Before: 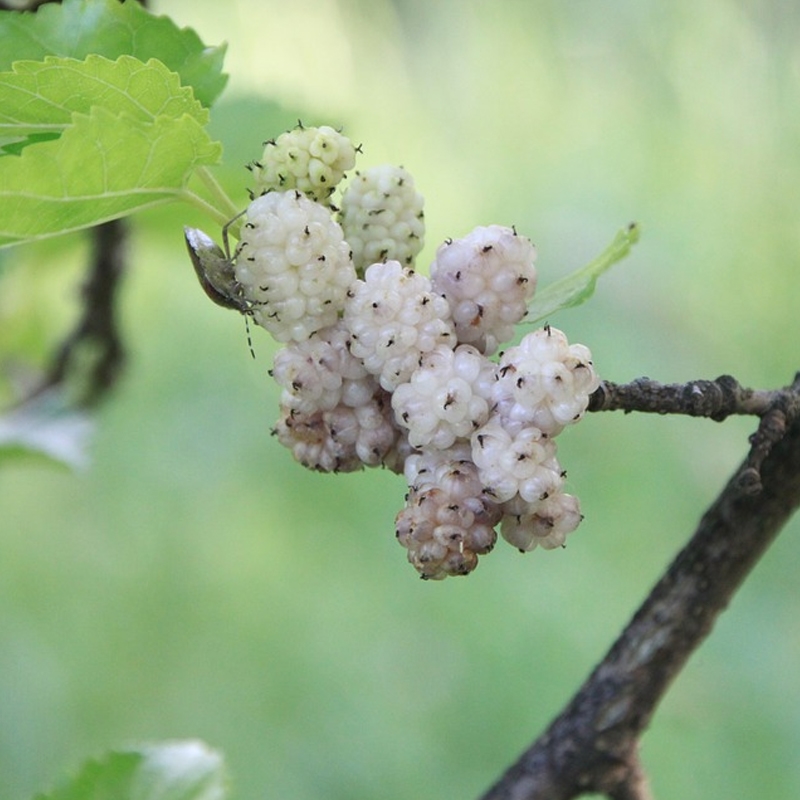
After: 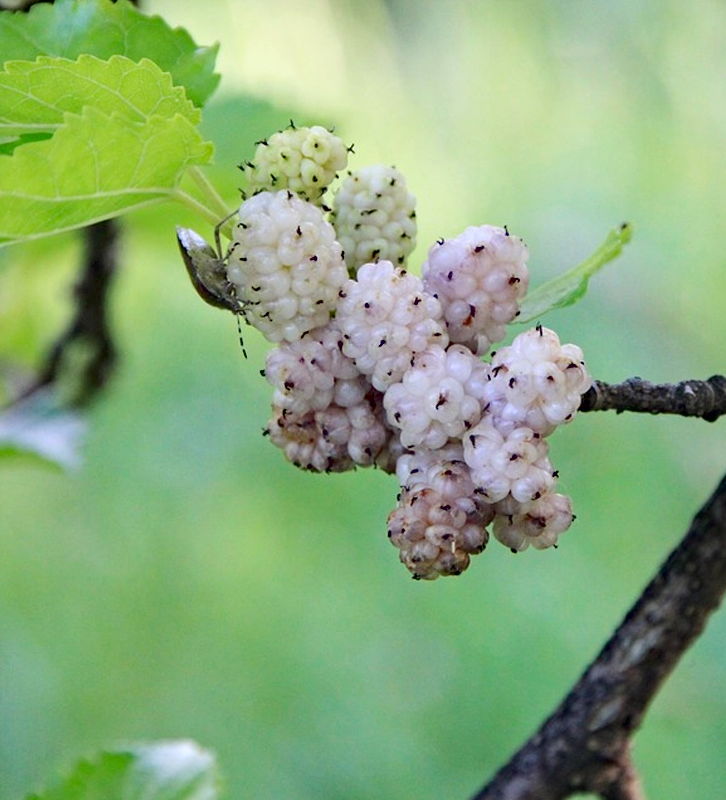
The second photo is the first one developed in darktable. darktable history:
haze removal: strength 0.415, compatibility mode true, adaptive false
tone curve: curves: ch0 [(0, 0.003) (0.117, 0.101) (0.257, 0.246) (0.408, 0.432) (0.611, 0.653) (0.824, 0.846) (1, 1)]; ch1 [(0, 0) (0.227, 0.197) (0.405, 0.421) (0.501, 0.501) (0.522, 0.53) (0.563, 0.572) (0.589, 0.611) (0.699, 0.709) (0.976, 0.992)]; ch2 [(0, 0) (0.208, 0.176) (0.377, 0.38) (0.5, 0.5) (0.537, 0.534) (0.571, 0.576) (0.681, 0.746) (1, 1)], color space Lab, linked channels, preserve colors none
crop and rotate: left 1.078%, right 8.092%
